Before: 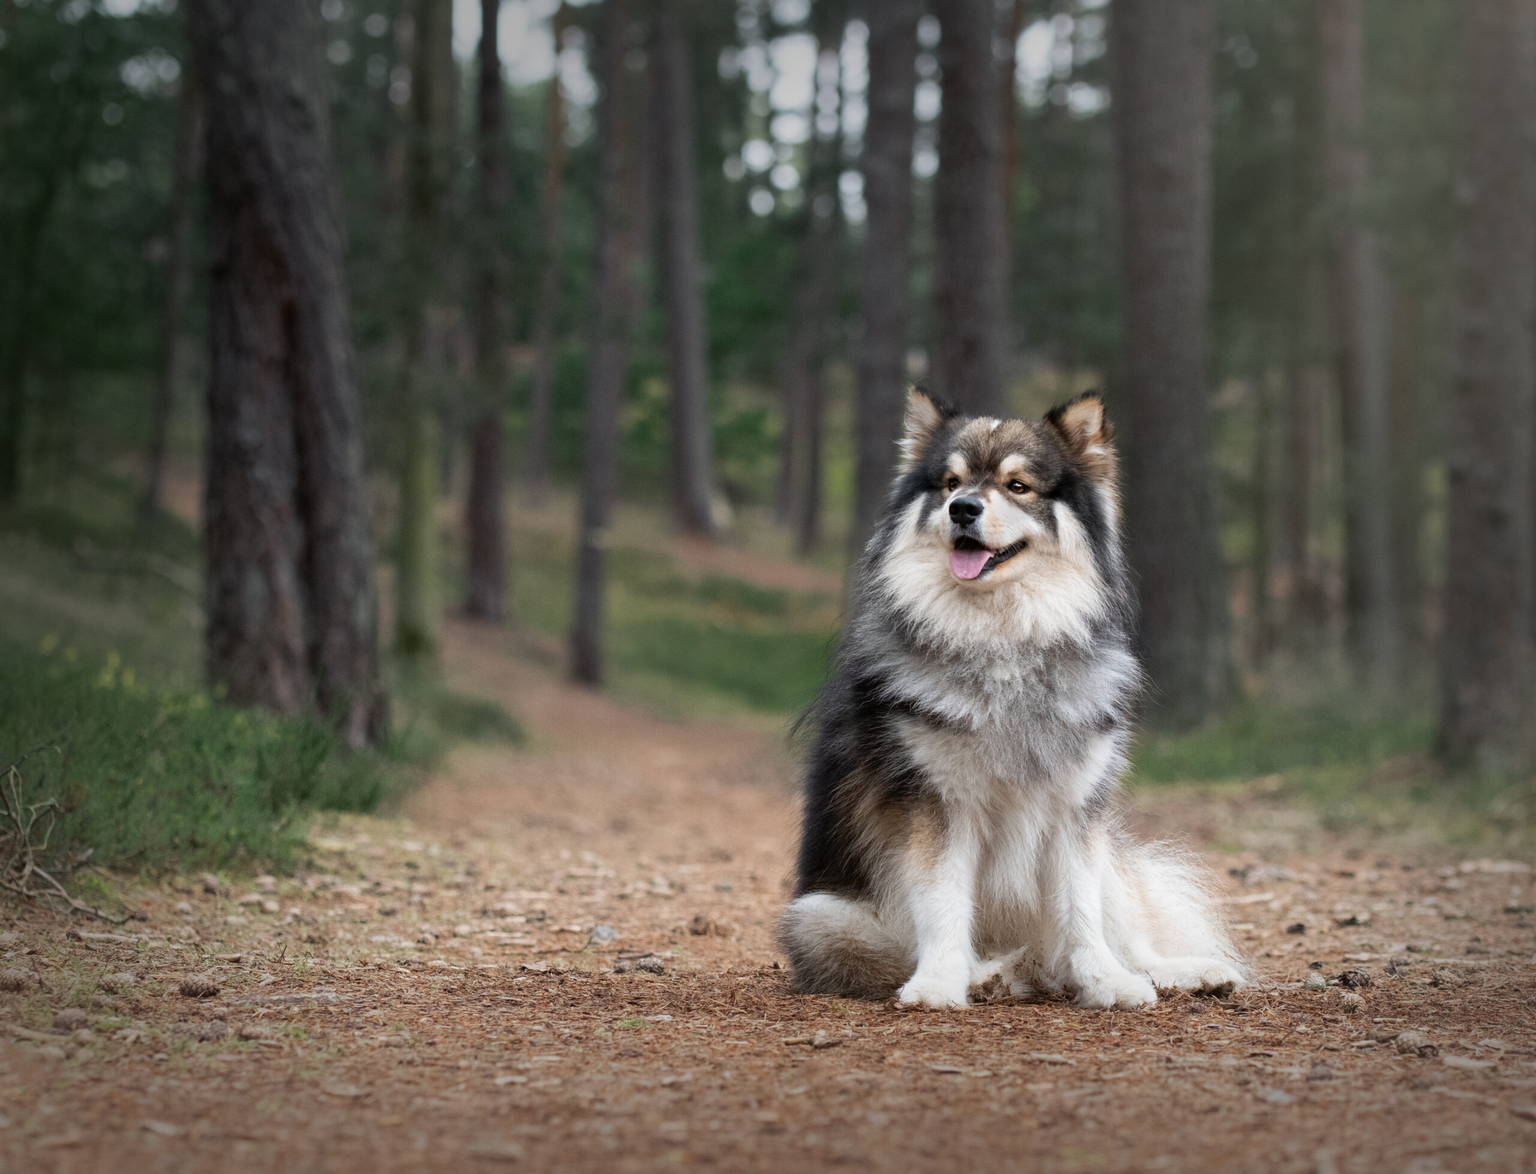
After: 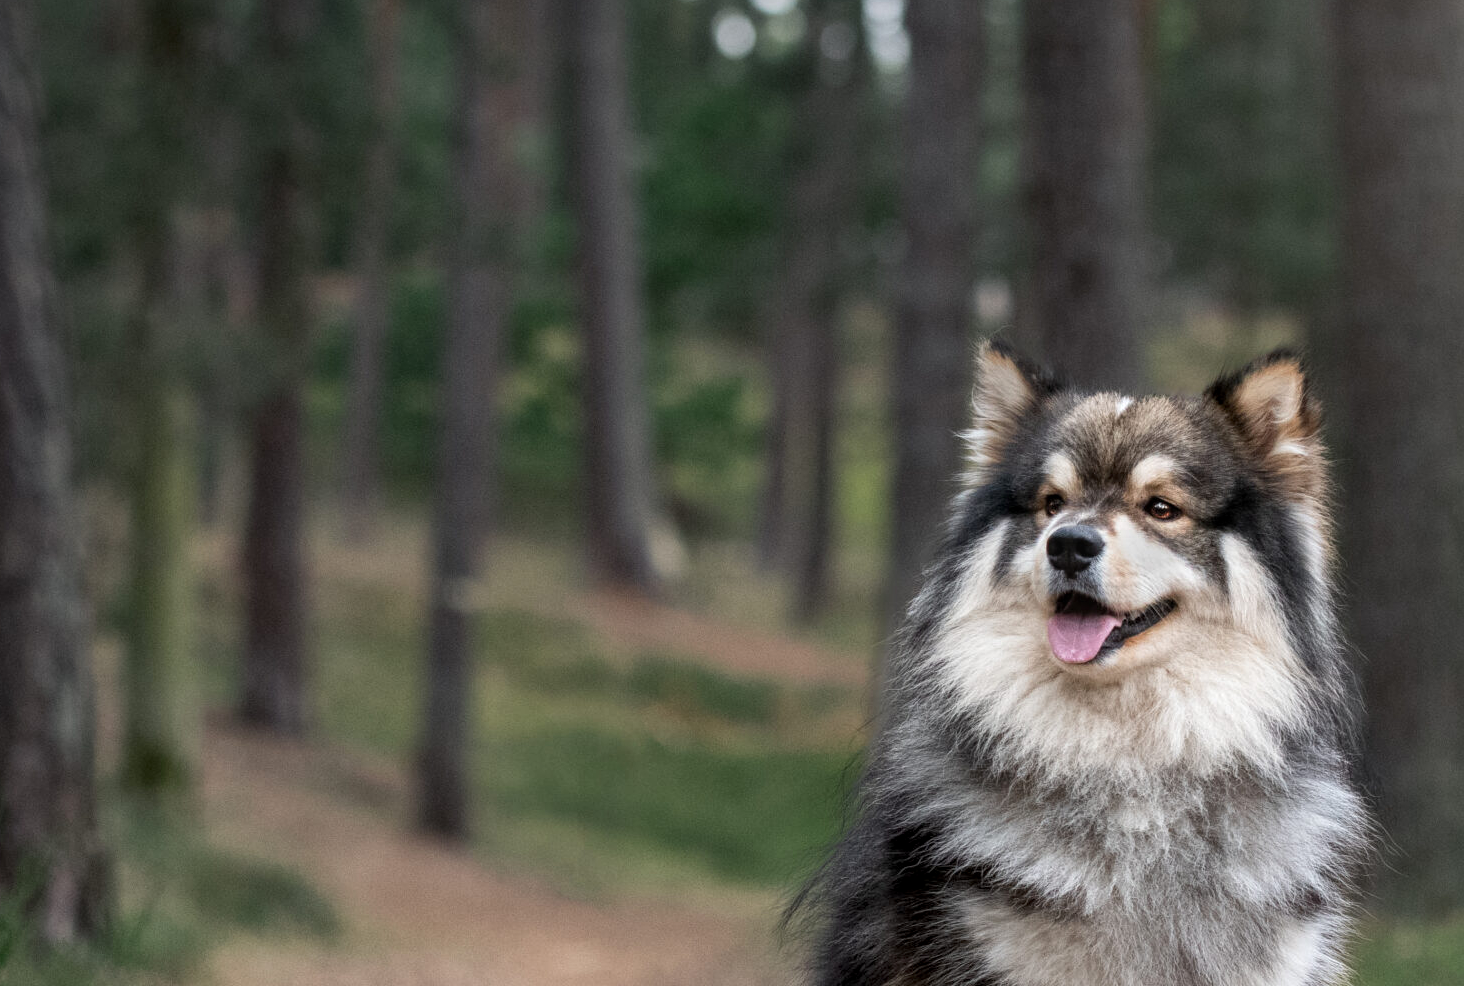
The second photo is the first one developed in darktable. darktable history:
local contrast: on, module defaults
bloom: size 13.65%, threshold 98.39%, strength 4.82%
crop: left 20.932%, top 15.471%, right 21.848%, bottom 34.081%
